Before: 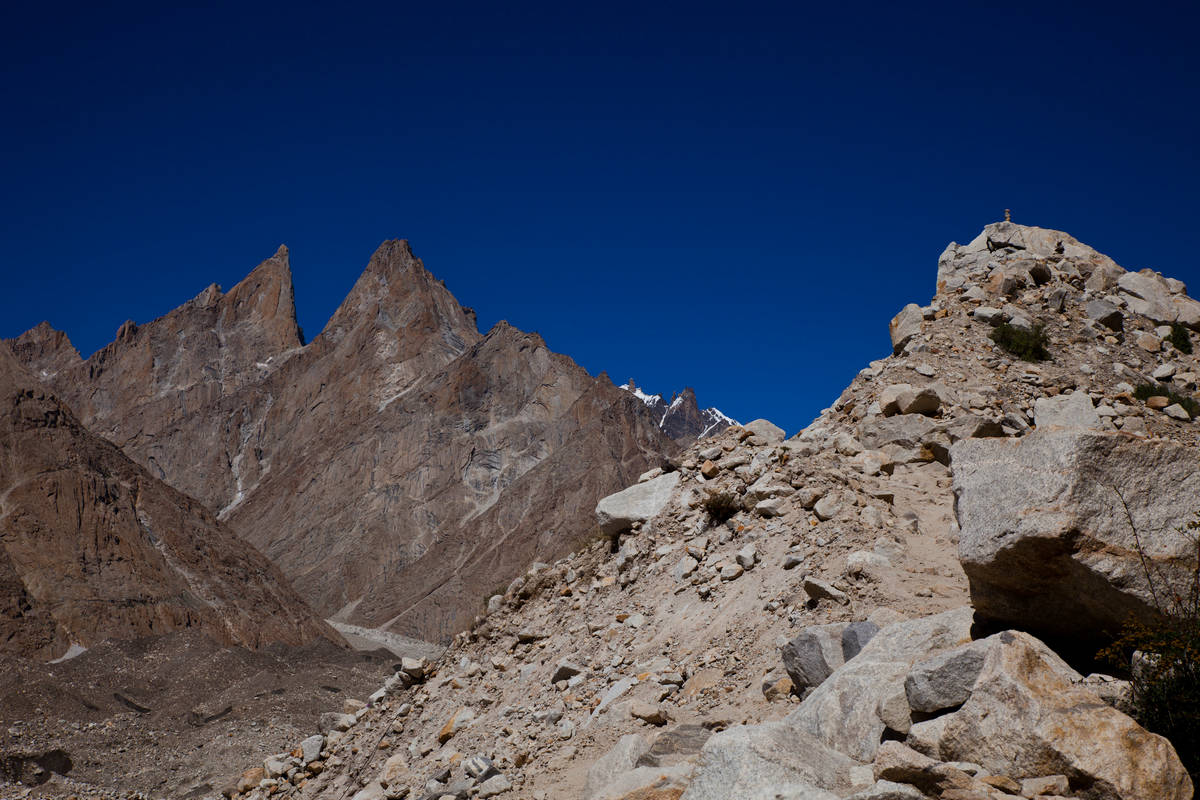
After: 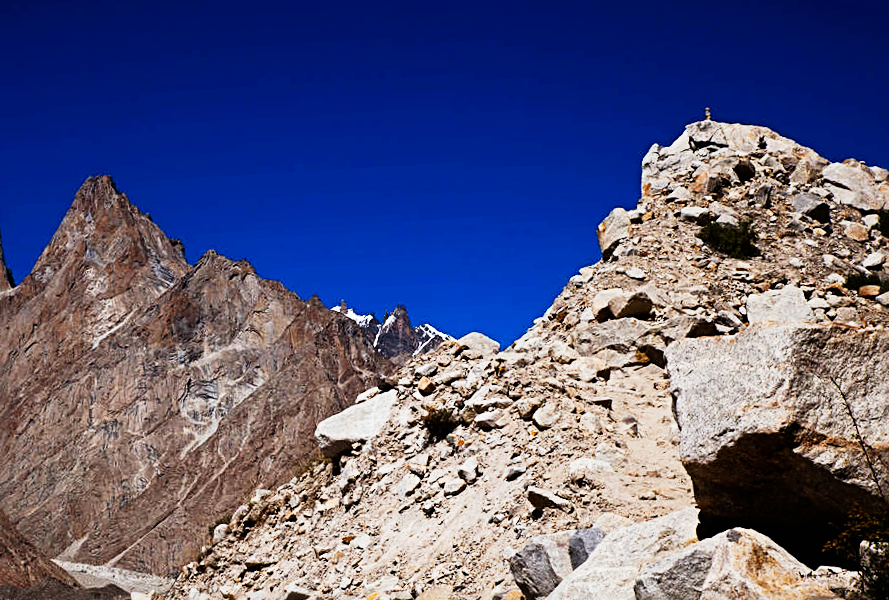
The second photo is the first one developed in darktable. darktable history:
exposure: black level correction 0, exposure 0.7 EV, compensate exposure bias true, compensate highlight preservation false
crop: left 23.095%, top 5.827%, bottom 11.854%
sharpen: radius 3.119
rotate and perspective: rotation -3.52°, crop left 0.036, crop right 0.964, crop top 0.081, crop bottom 0.919
sigmoid: contrast 1.93, skew 0.29, preserve hue 0%
